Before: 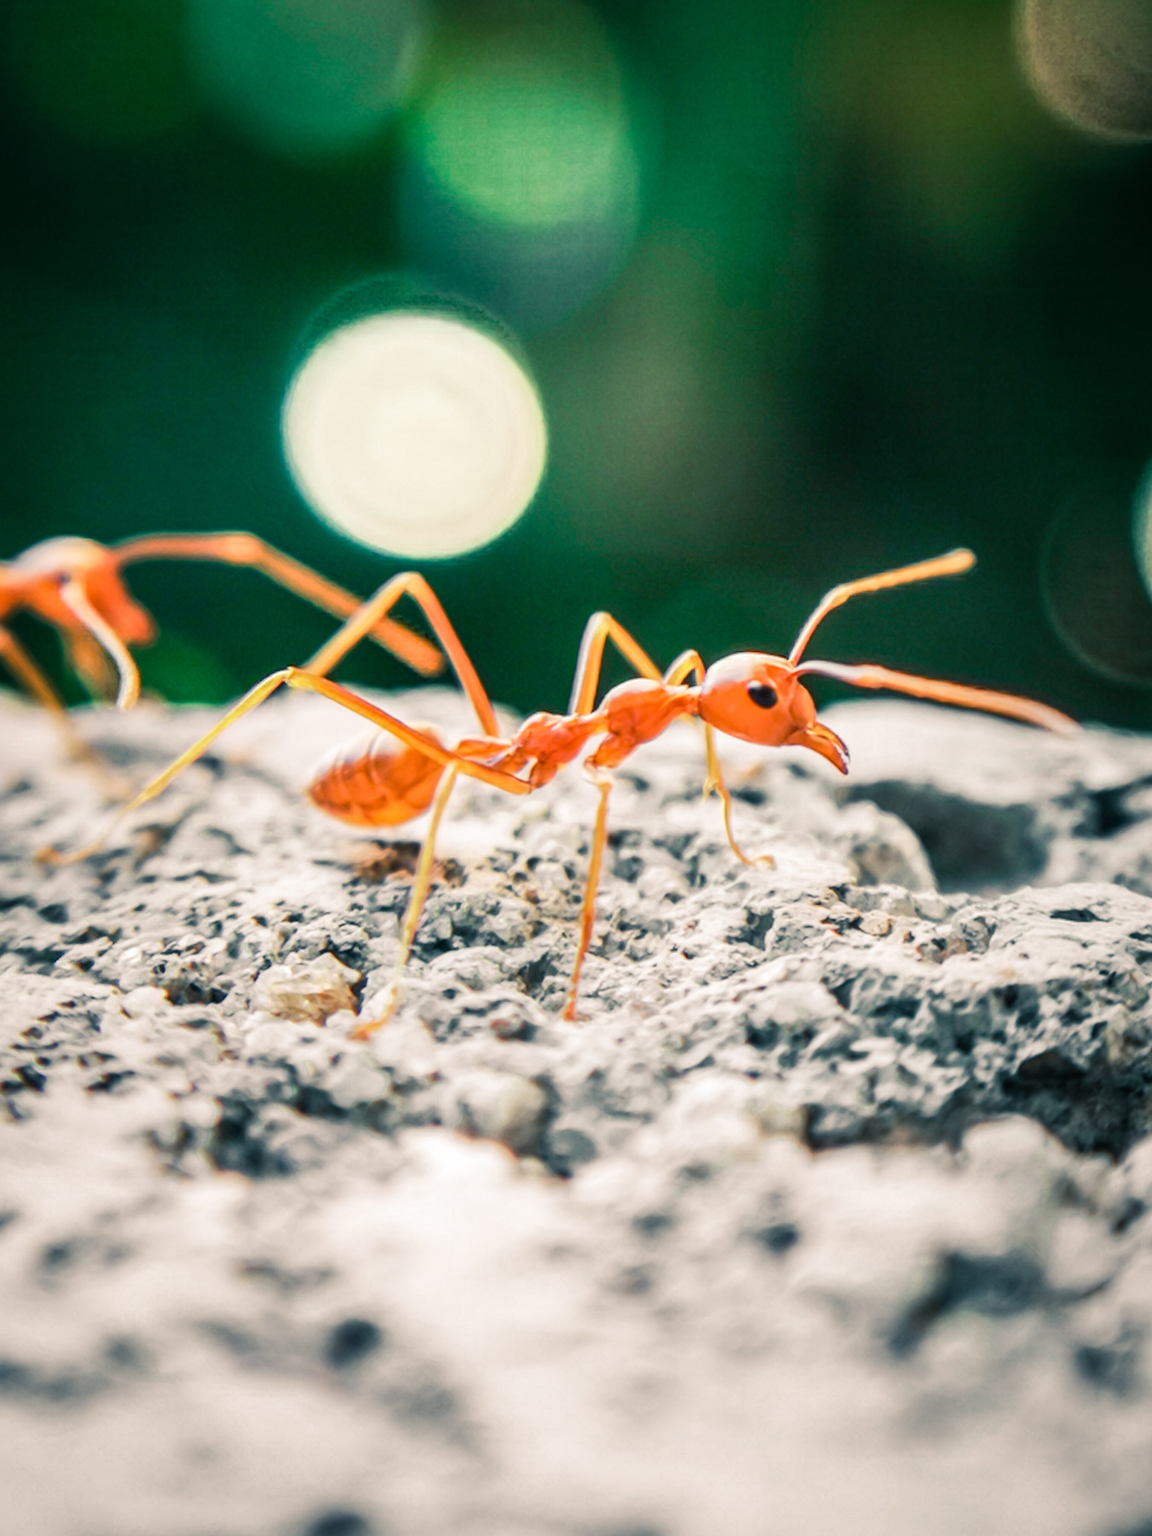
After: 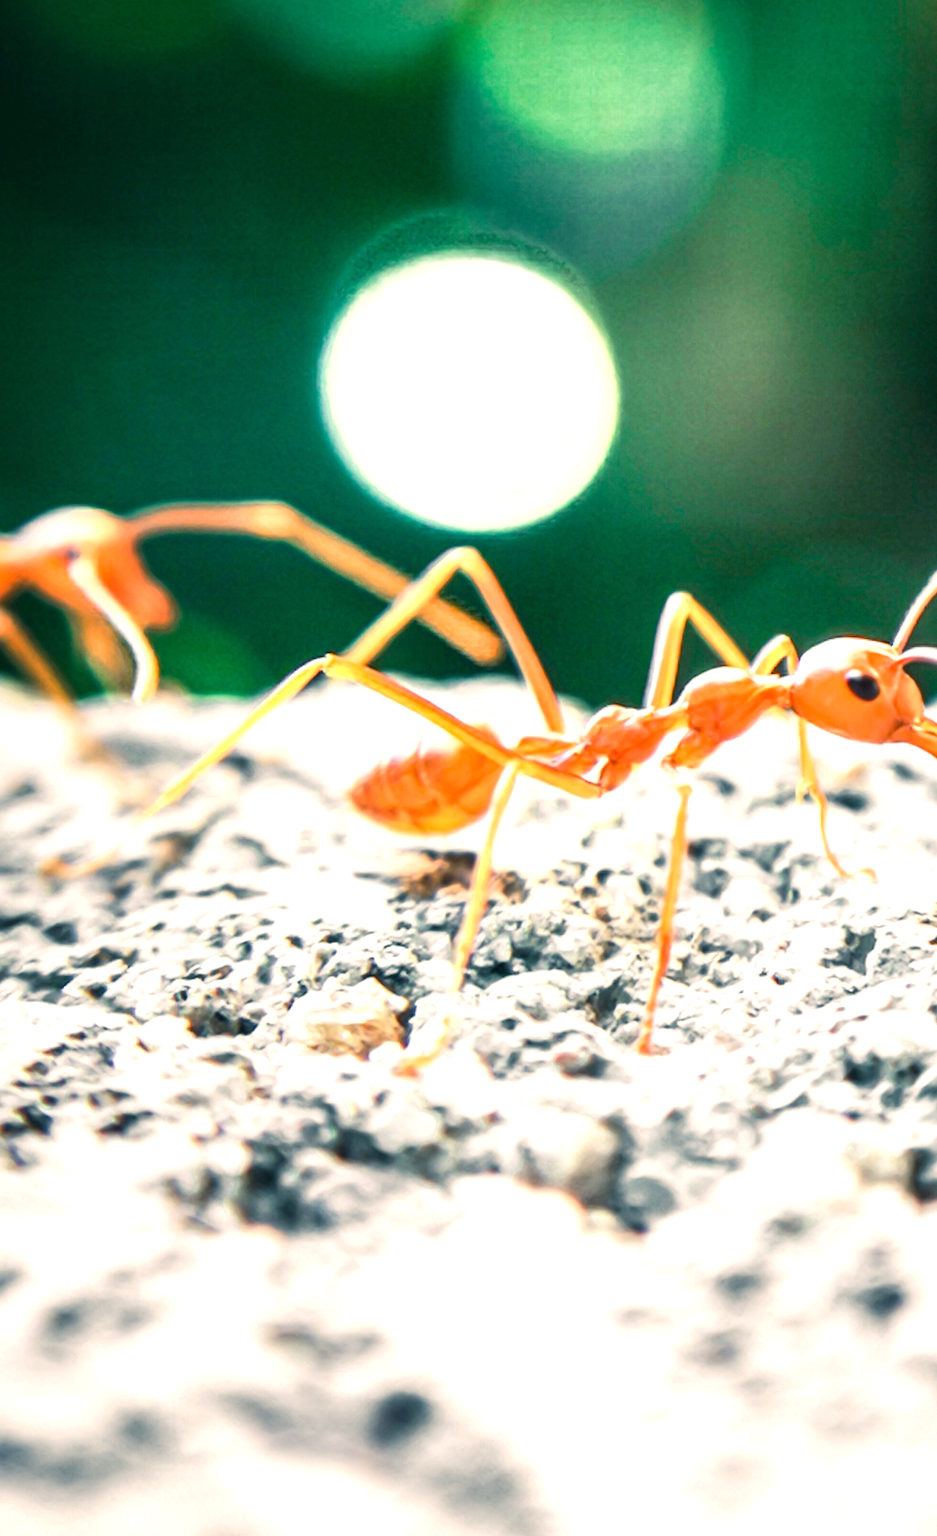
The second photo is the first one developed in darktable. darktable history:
crop: top 5.803%, right 27.864%, bottom 5.804%
exposure: exposure 0.722 EV, compensate highlight preservation false
